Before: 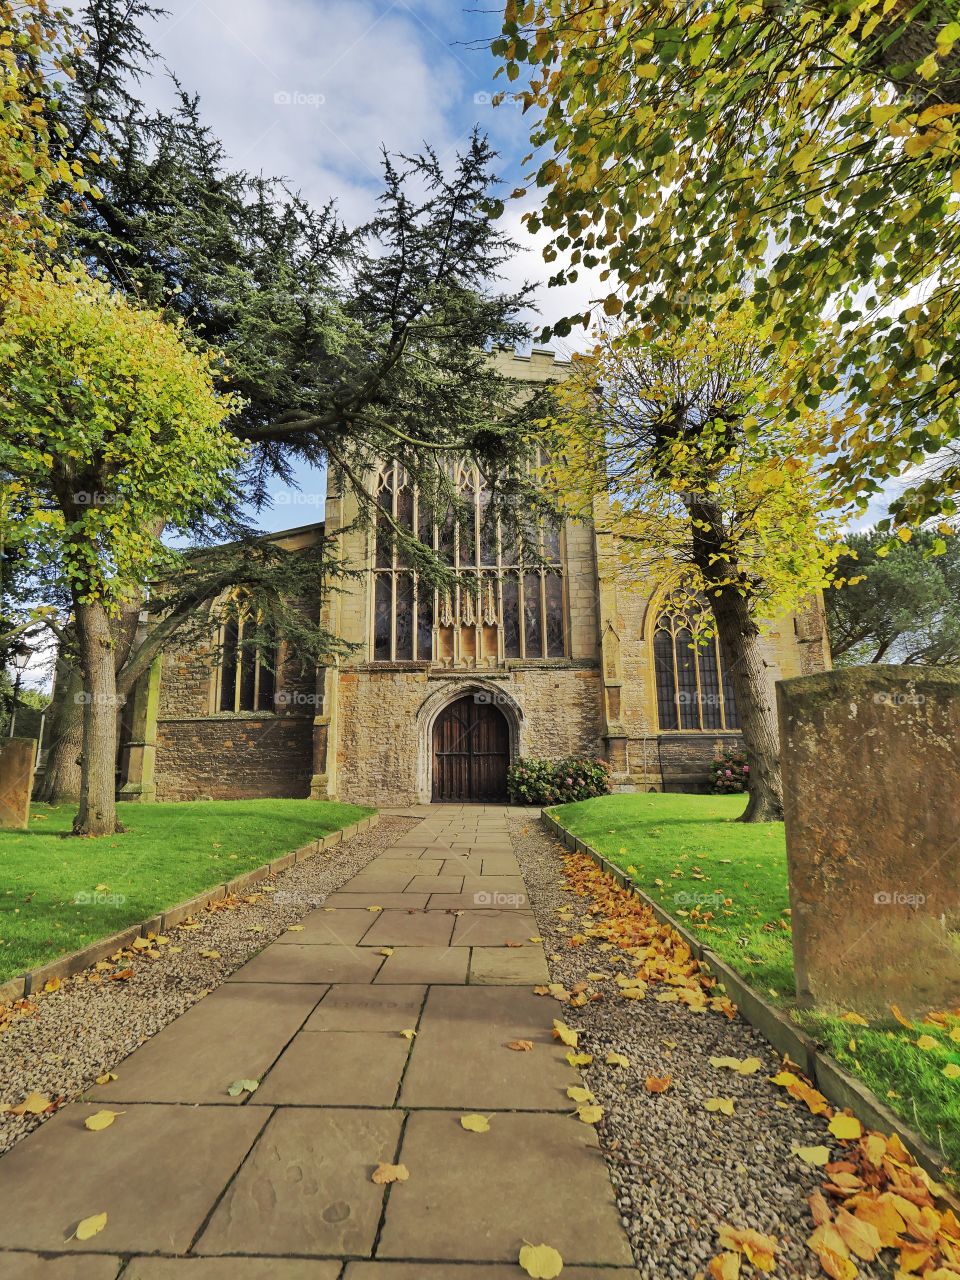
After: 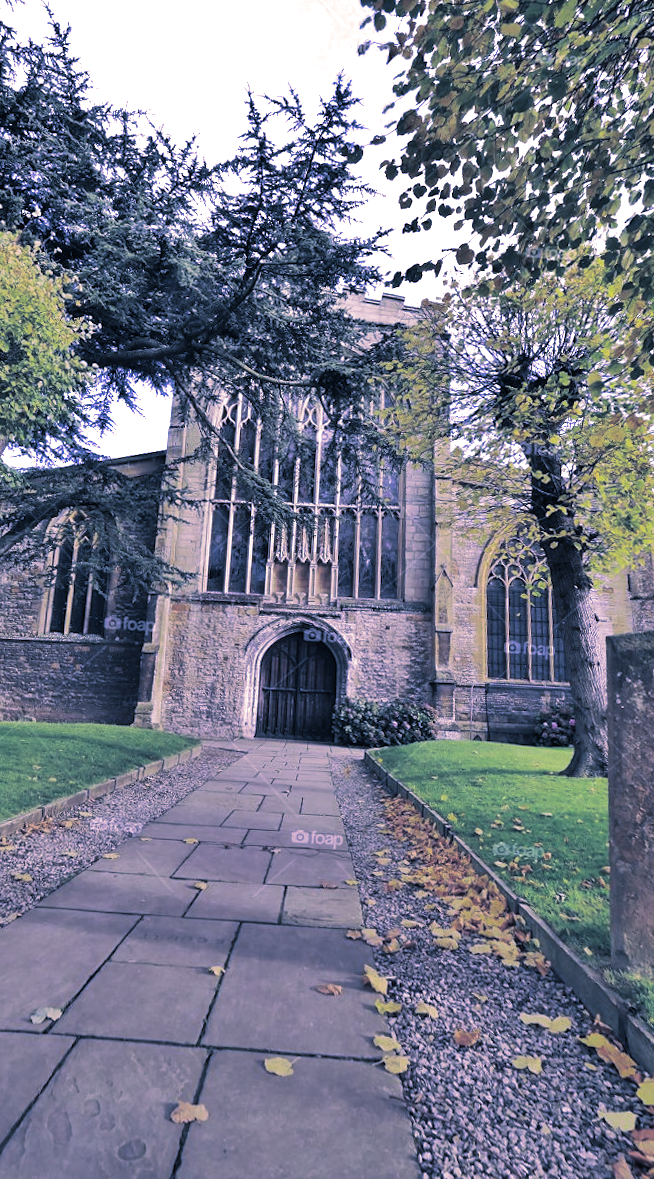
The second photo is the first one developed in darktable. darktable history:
white balance: red 0.98, blue 1.61
crop and rotate: angle -3.27°, left 14.277%, top 0.028%, right 10.766%, bottom 0.028%
split-toning: shadows › hue 226.8°, shadows › saturation 0.56, highlights › hue 28.8°, balance -40, compress 0%
rotate and perspective: rotation 0.226°, lens shift (vertical) -0.042, crop left 0.023, crop right 0.982, crop top 0.006, crop bottom 0.994
tone equalizer: on, module defaults
